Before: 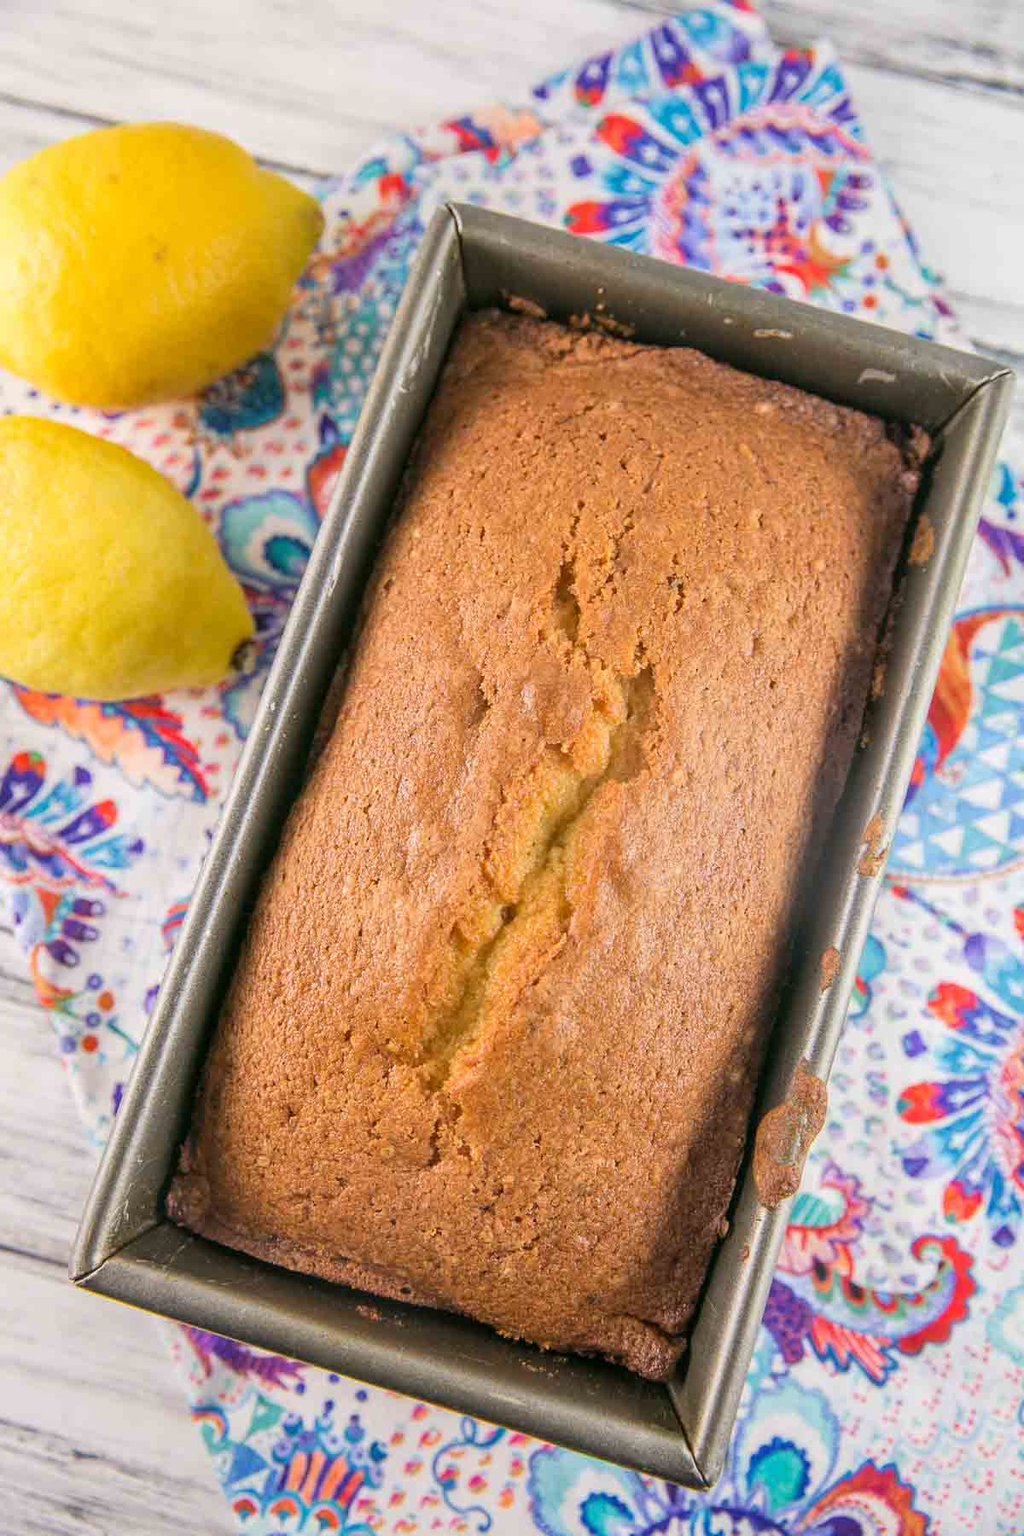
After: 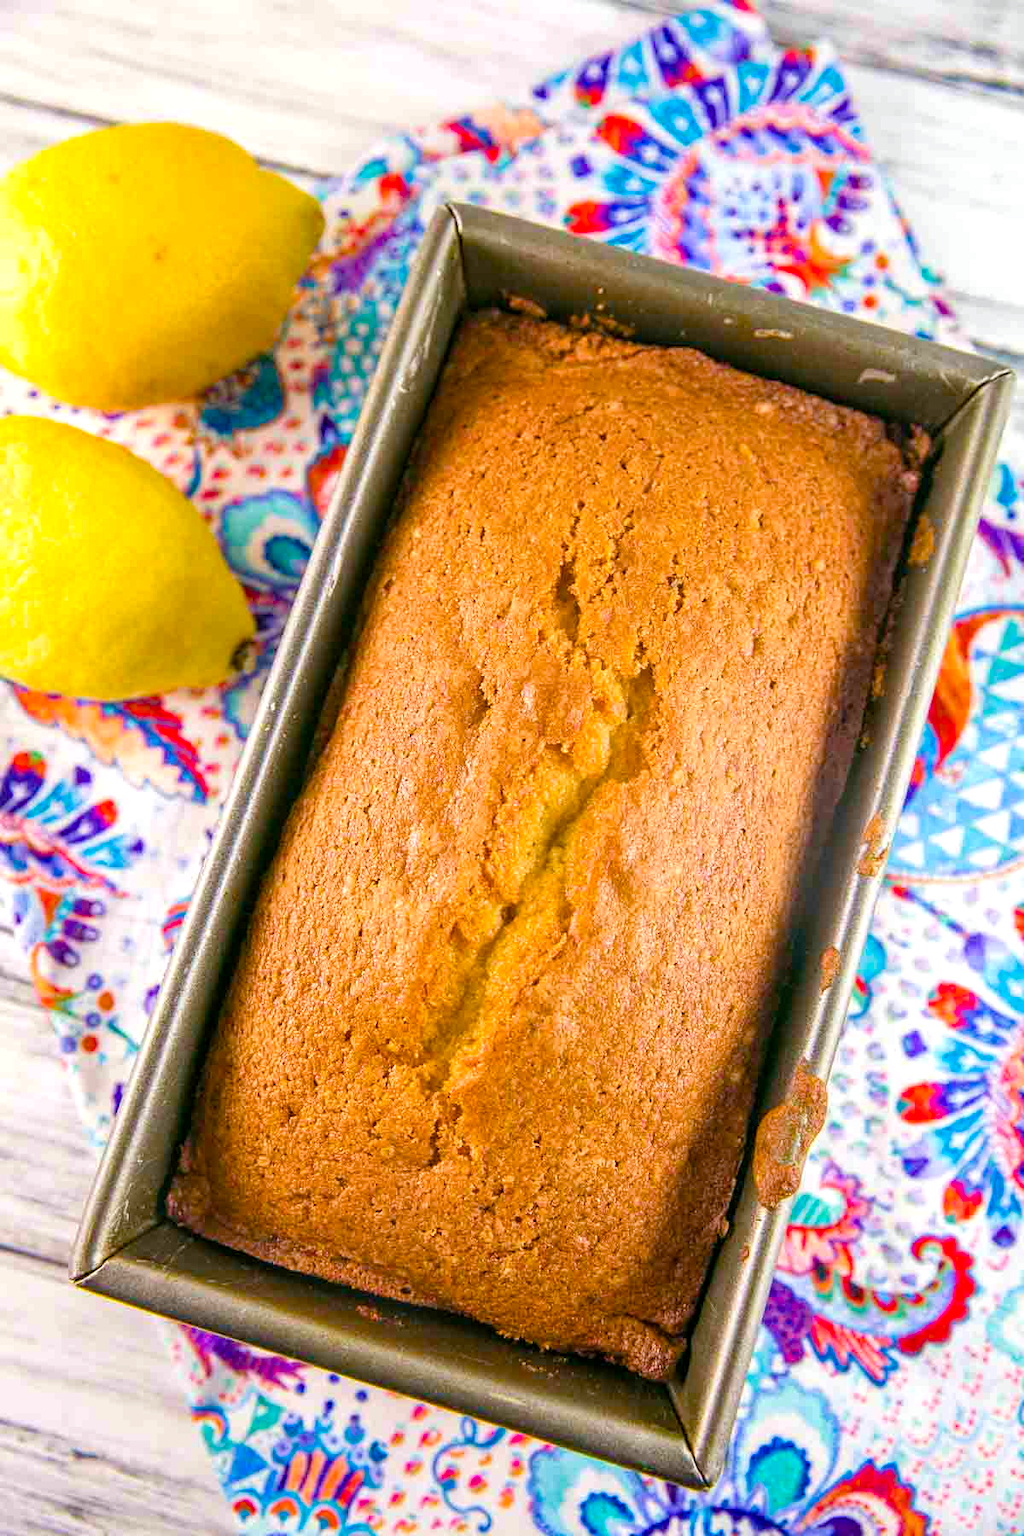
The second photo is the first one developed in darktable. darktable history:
color balance rgb: perceptual saturation grading › global saturation 34.678%, perceptual saturation grading › highlights -29.864%, perceptual saturation grading › shadows 34.984%, perceptual brilliance grading › global brilliance 9.387%, global vibrance 20%
haze removal: compatibility mode true, adaptive false
velvia: strength 15.55%
